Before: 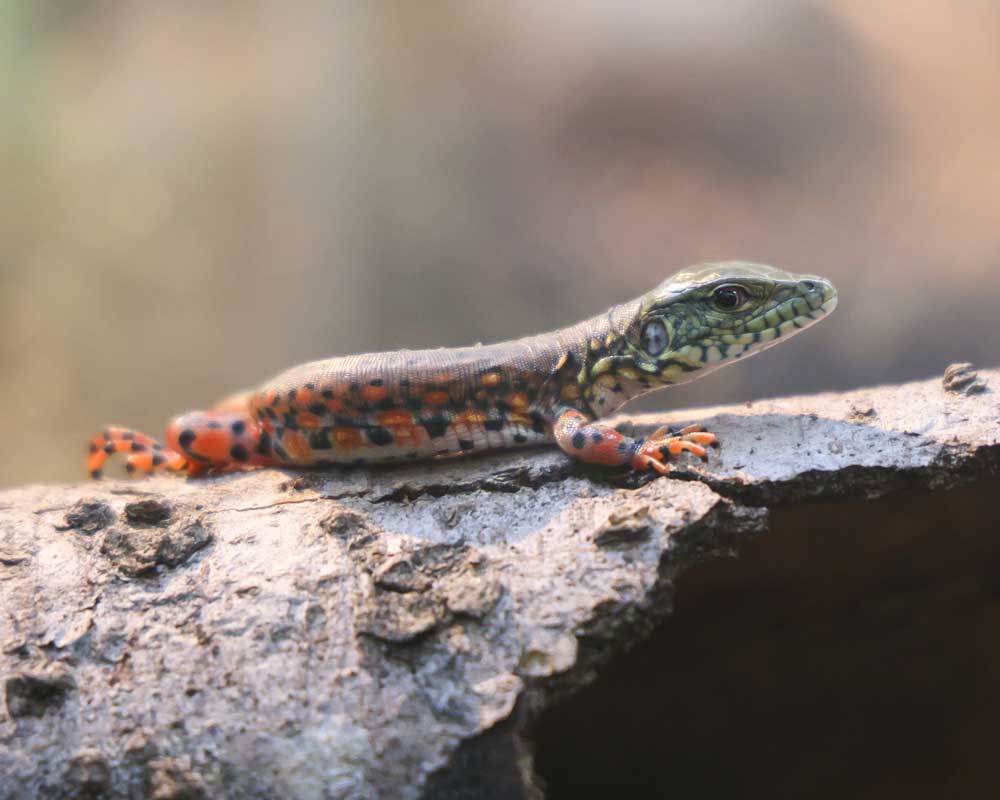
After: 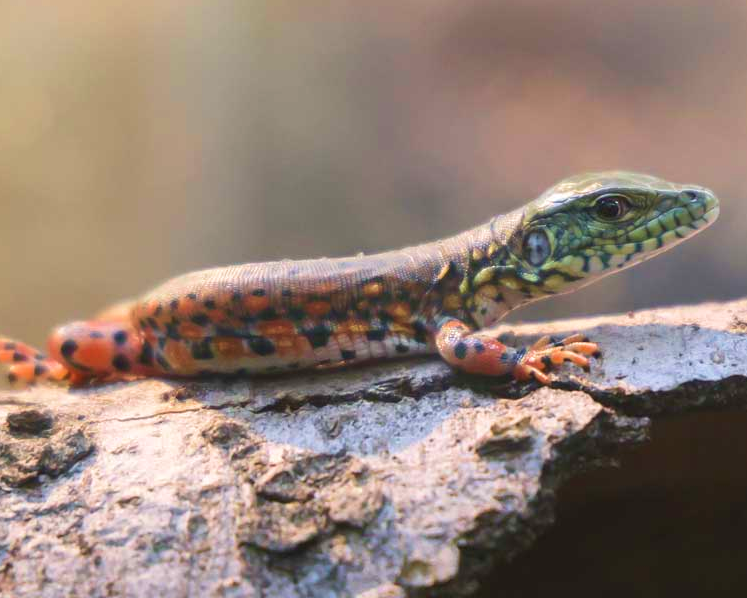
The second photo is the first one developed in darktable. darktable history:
velvia: strength 45%
crop and rotate: left 11.831%, top 11.346%, right 13.429%, bottom 13.899%
